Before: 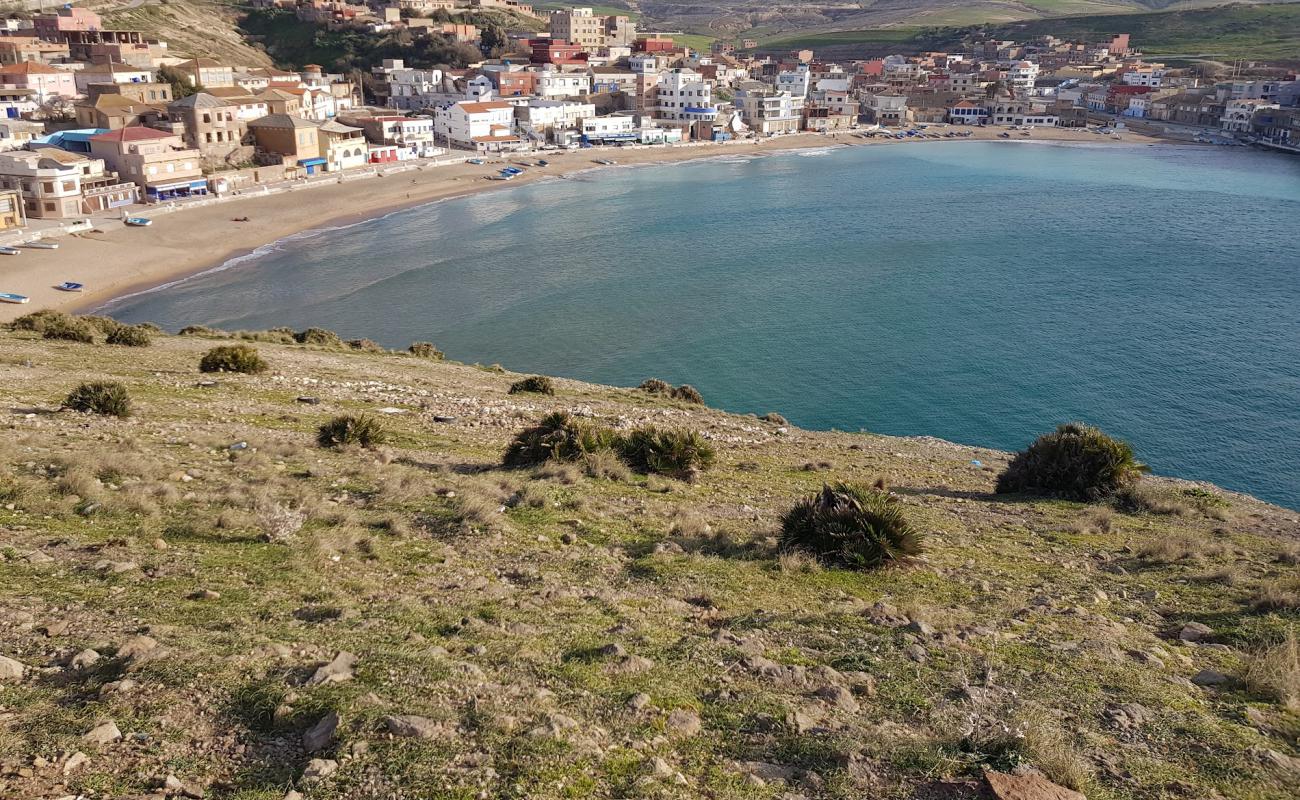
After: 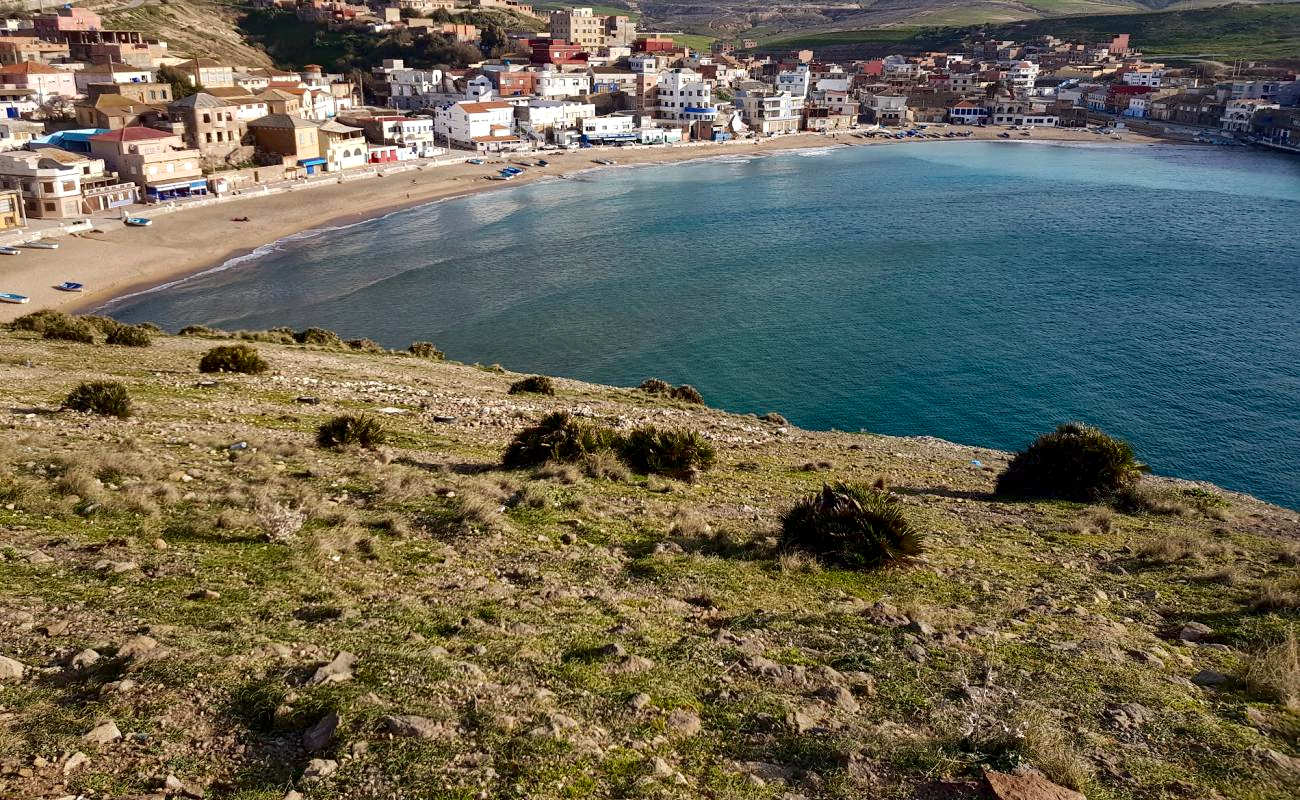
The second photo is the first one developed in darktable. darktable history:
local contrast: mode bilateral grid, contrast 20, coarseness 100, detail 150%, midtone range 0.2
contrast brightness saturation: contrast 0.12, brightness -0.12, saturation 0.2
